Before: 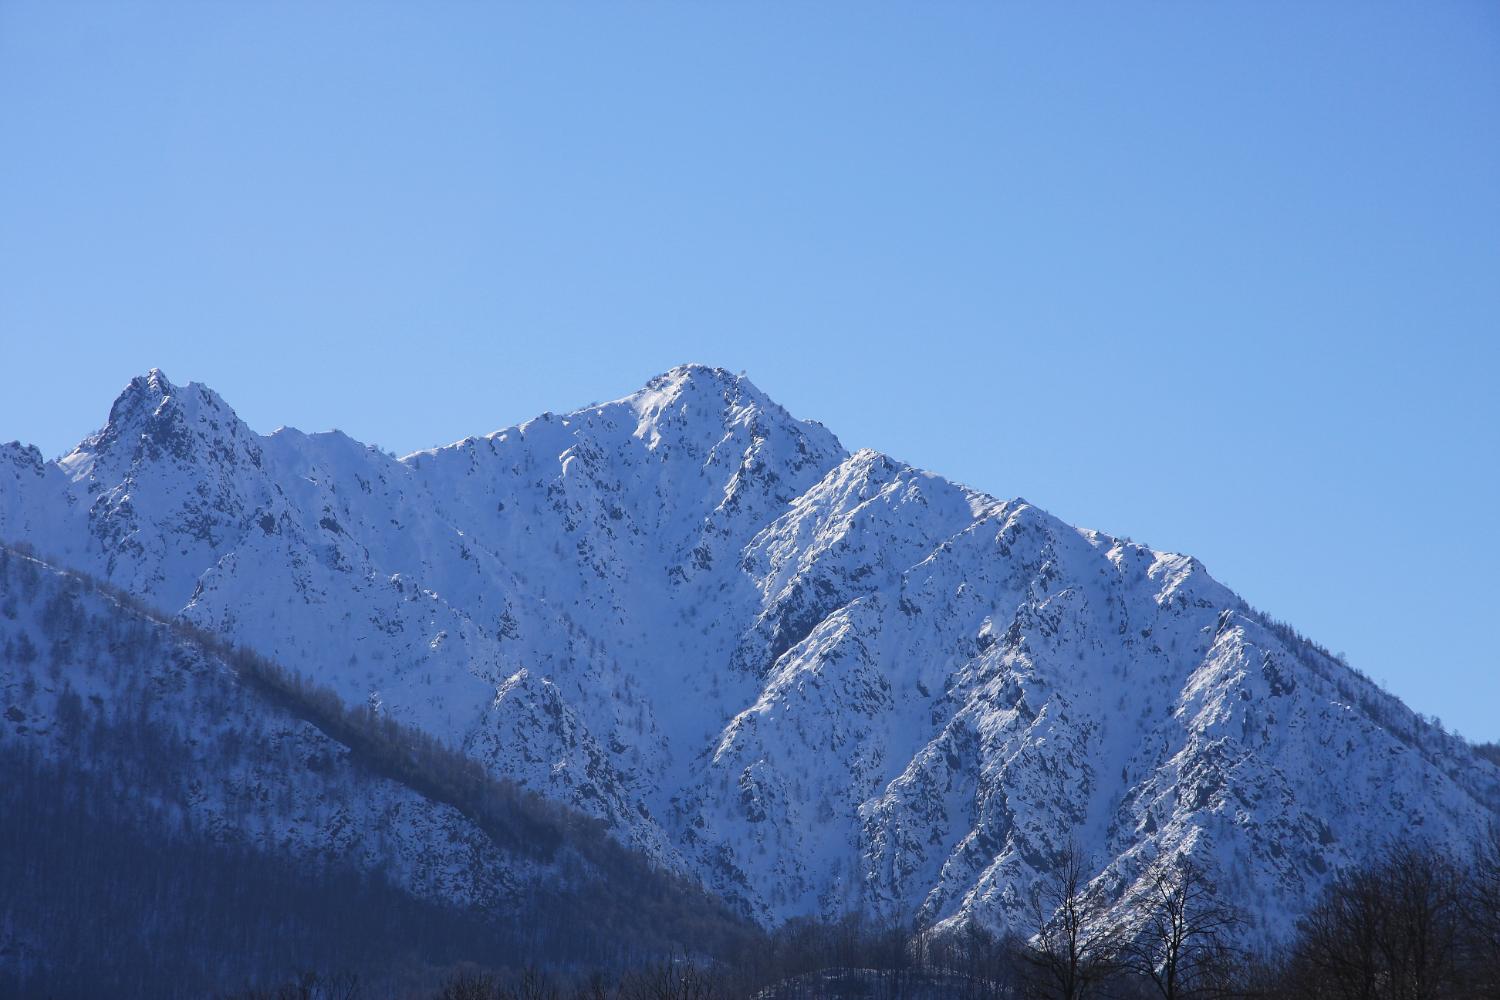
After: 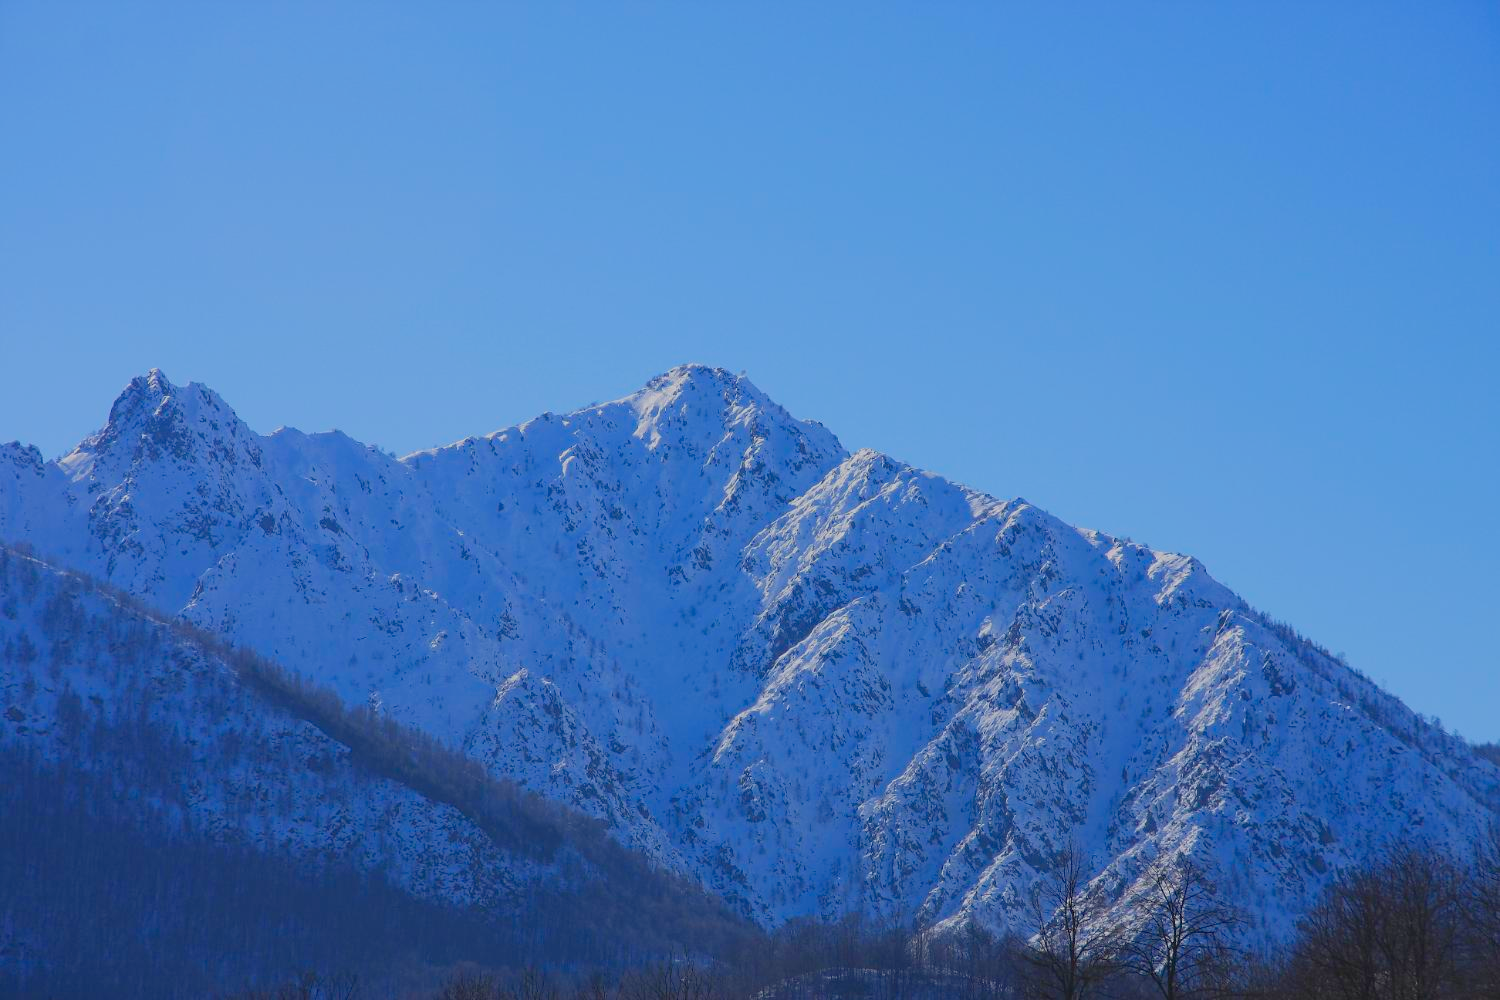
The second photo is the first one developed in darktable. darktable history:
color balance rgb: power › luminance -3.66%, power › hue 140.49°, perceptual saturation grading › global saturation 42.597%, contrast -29.481%
